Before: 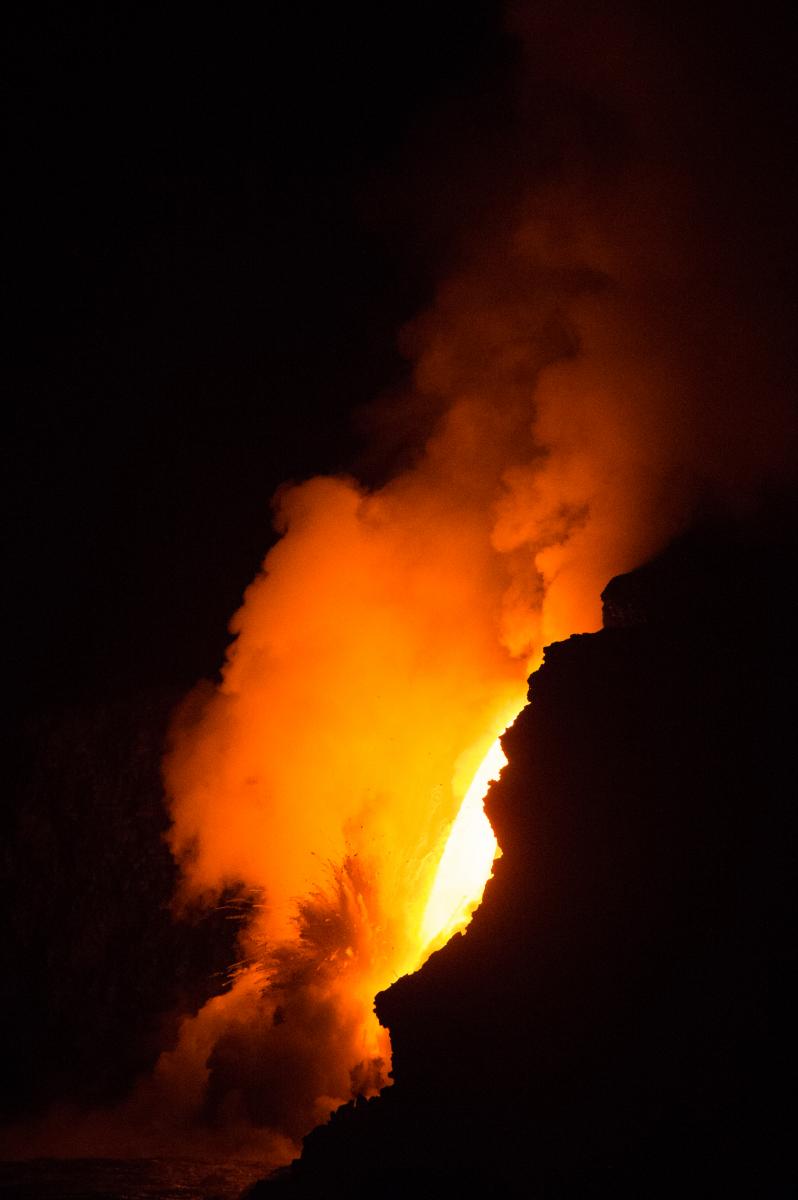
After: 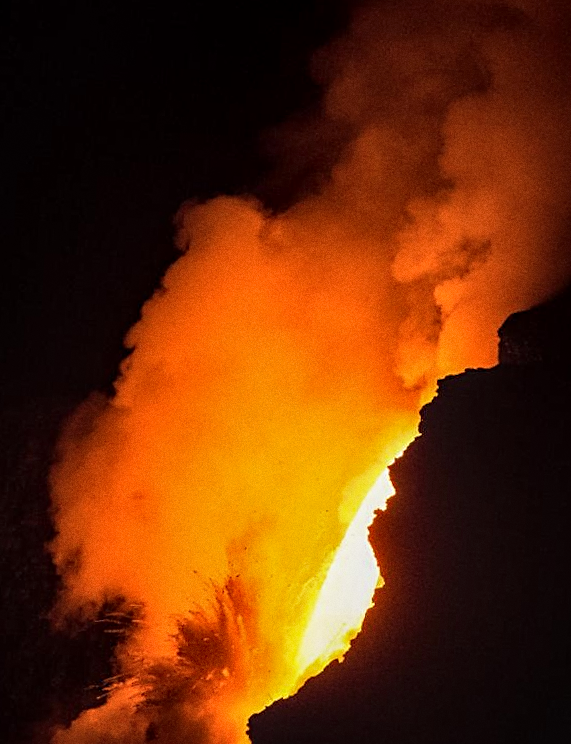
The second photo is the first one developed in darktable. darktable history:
sharpen: on, module defaults
local contrast: detail 130%
exposure: compensate highlight preservation false
crop and rotate: angle -3.37°, left 9.79%, top 20.73%, right 12.42%, bottom 11.82%
grain: on, module defaults
